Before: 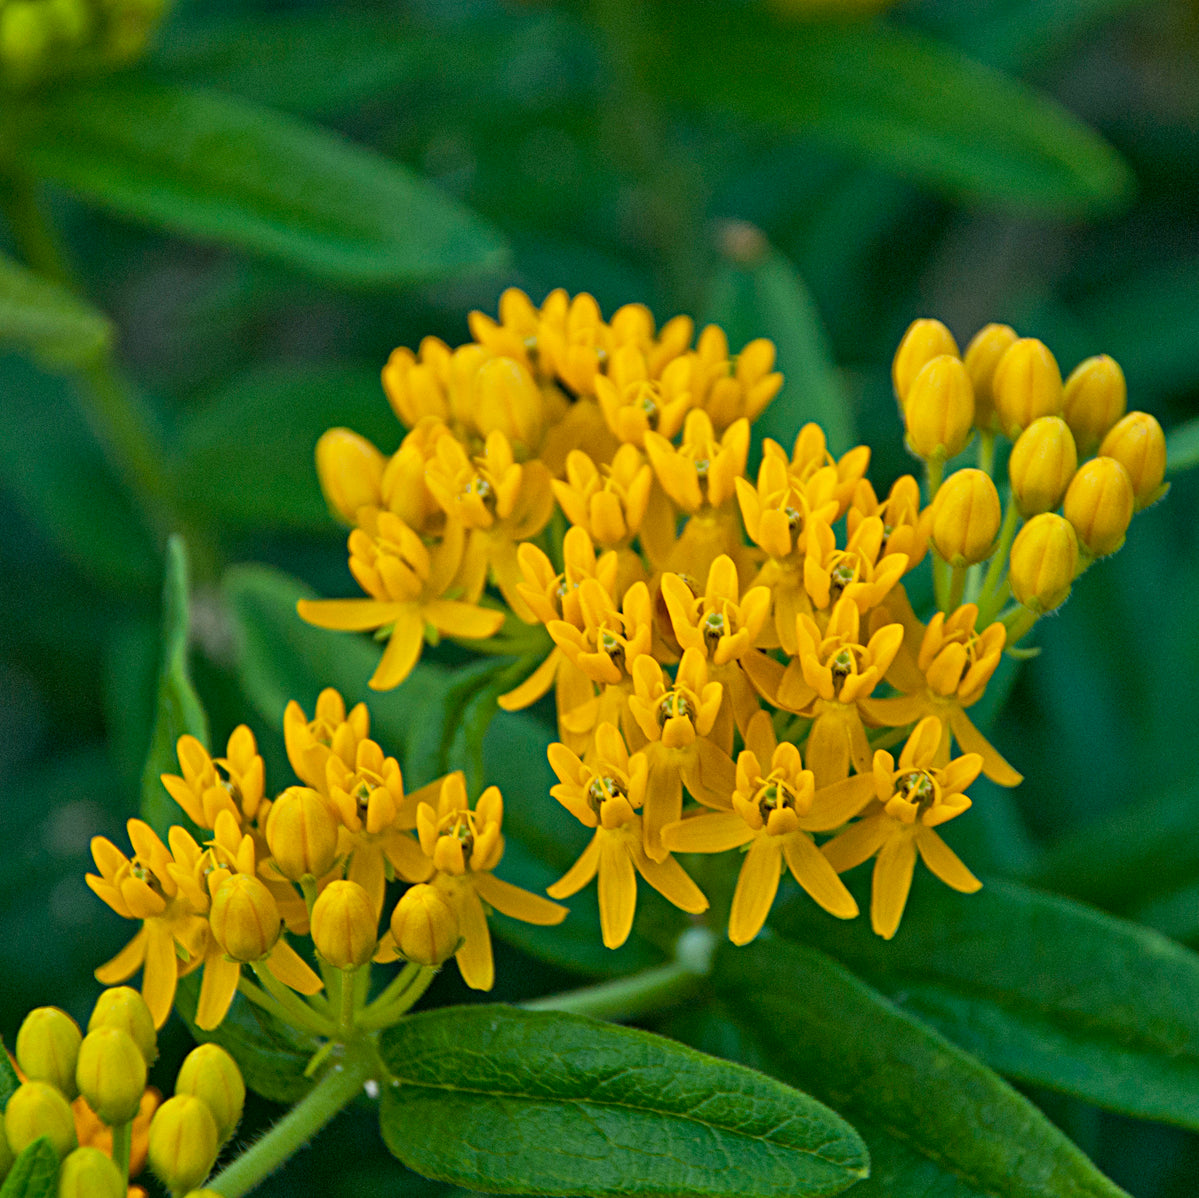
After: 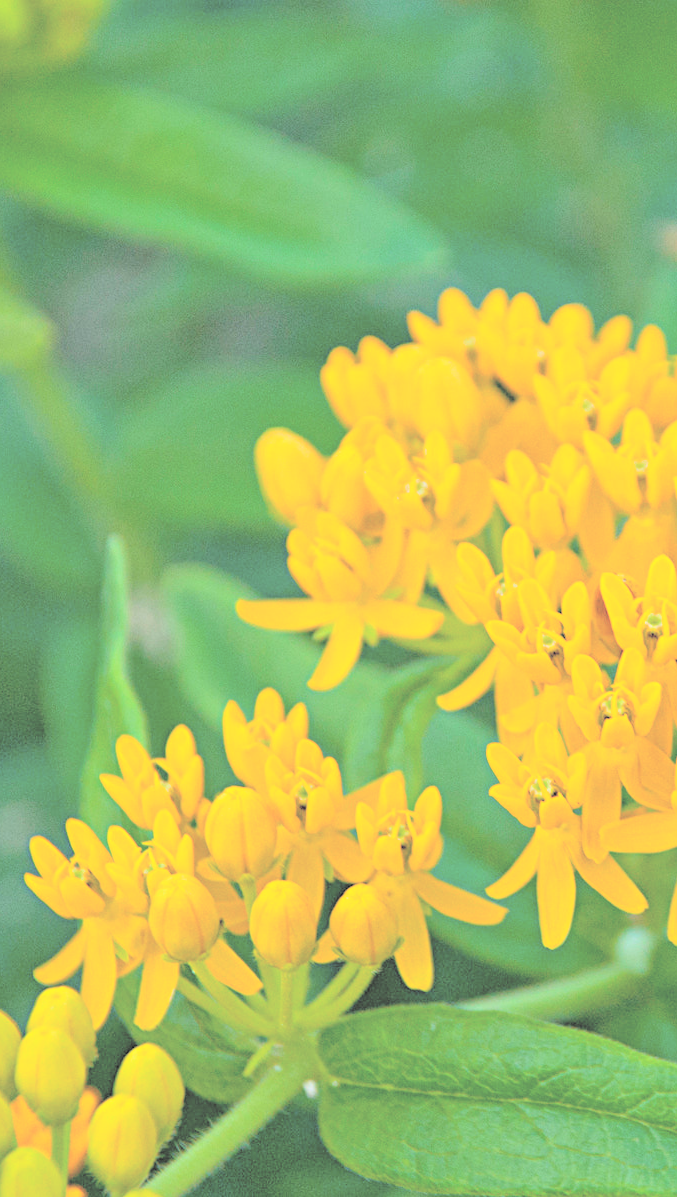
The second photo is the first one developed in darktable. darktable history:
contrast brightness saturation: brightness 0.999
crop: left 5.132%, right 38.401%
